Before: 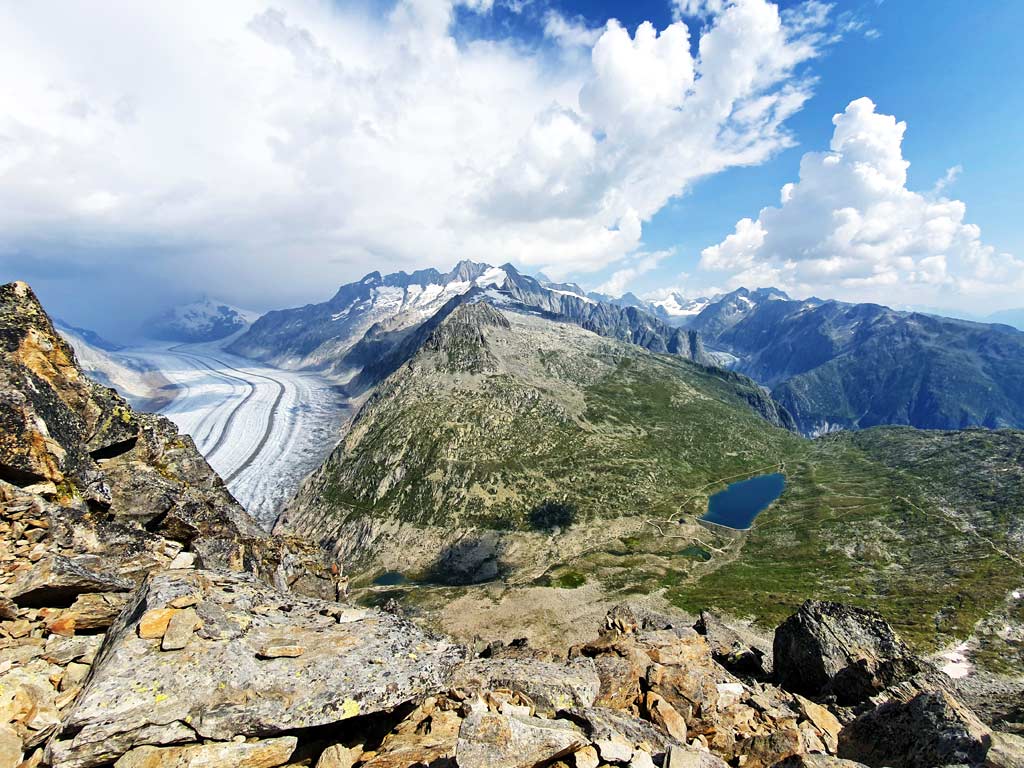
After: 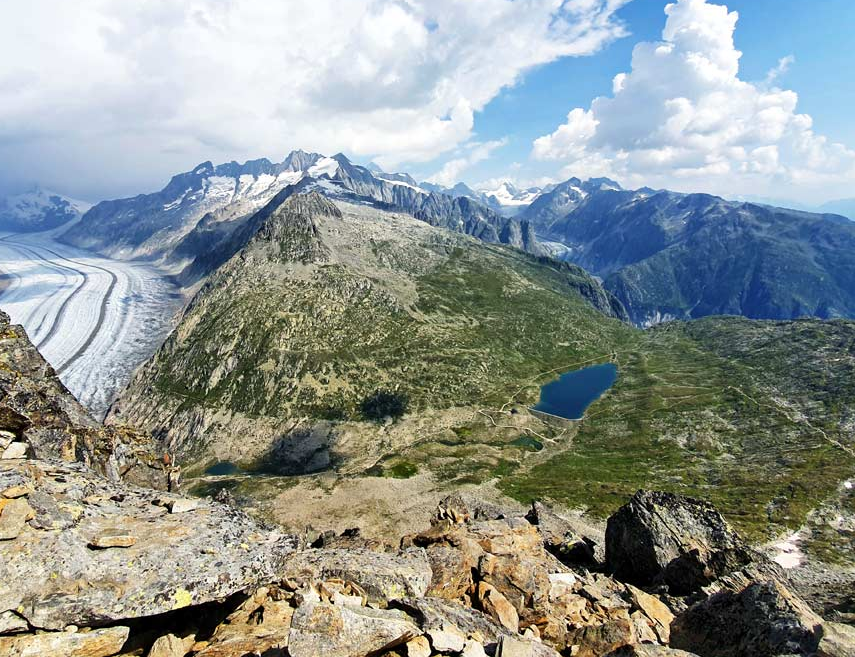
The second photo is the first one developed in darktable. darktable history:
crop: left 16.462%, top 14.414%
